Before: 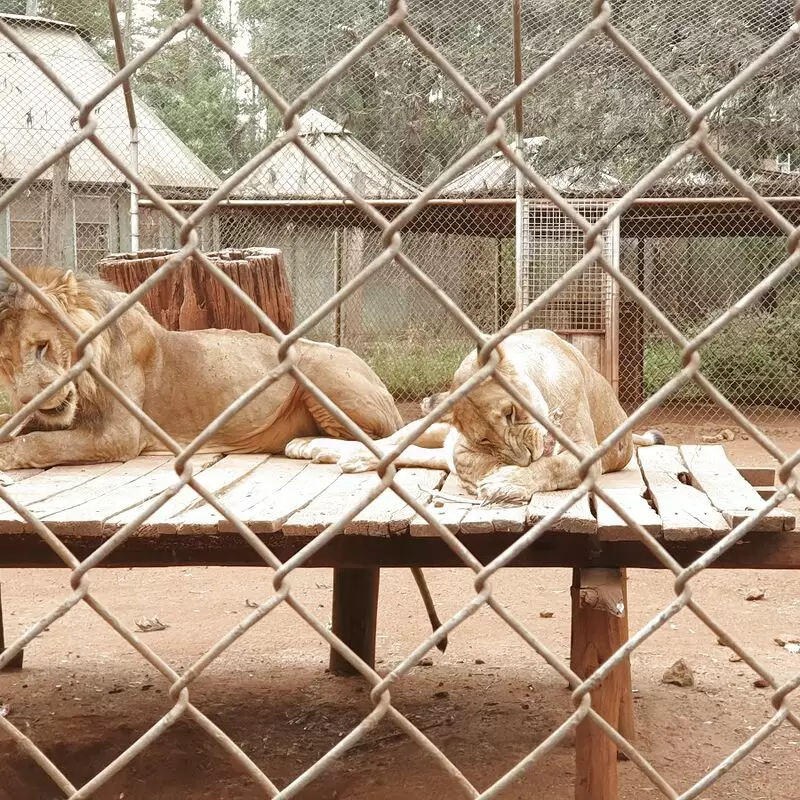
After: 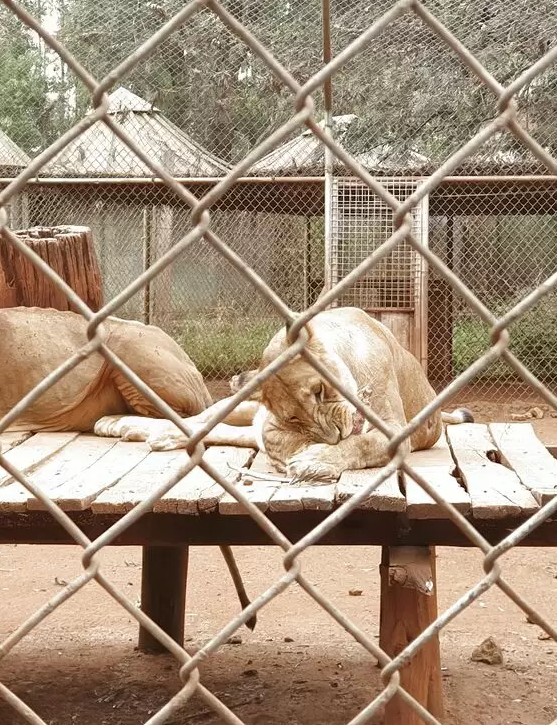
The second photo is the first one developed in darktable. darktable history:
shadows and highlights: shadows 6.44, soften with gaussian
crop and rotate: left 23.996%, top 2.96%, right 6.283%, bottom 6.356%
